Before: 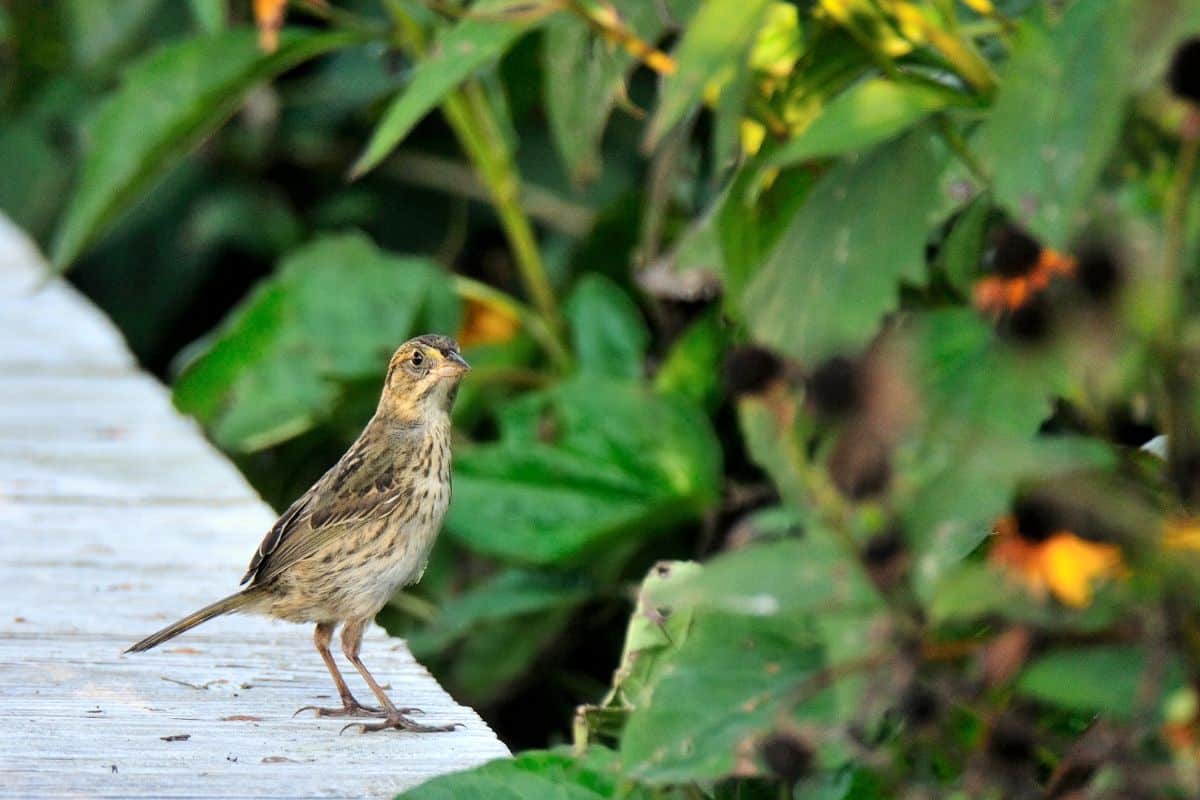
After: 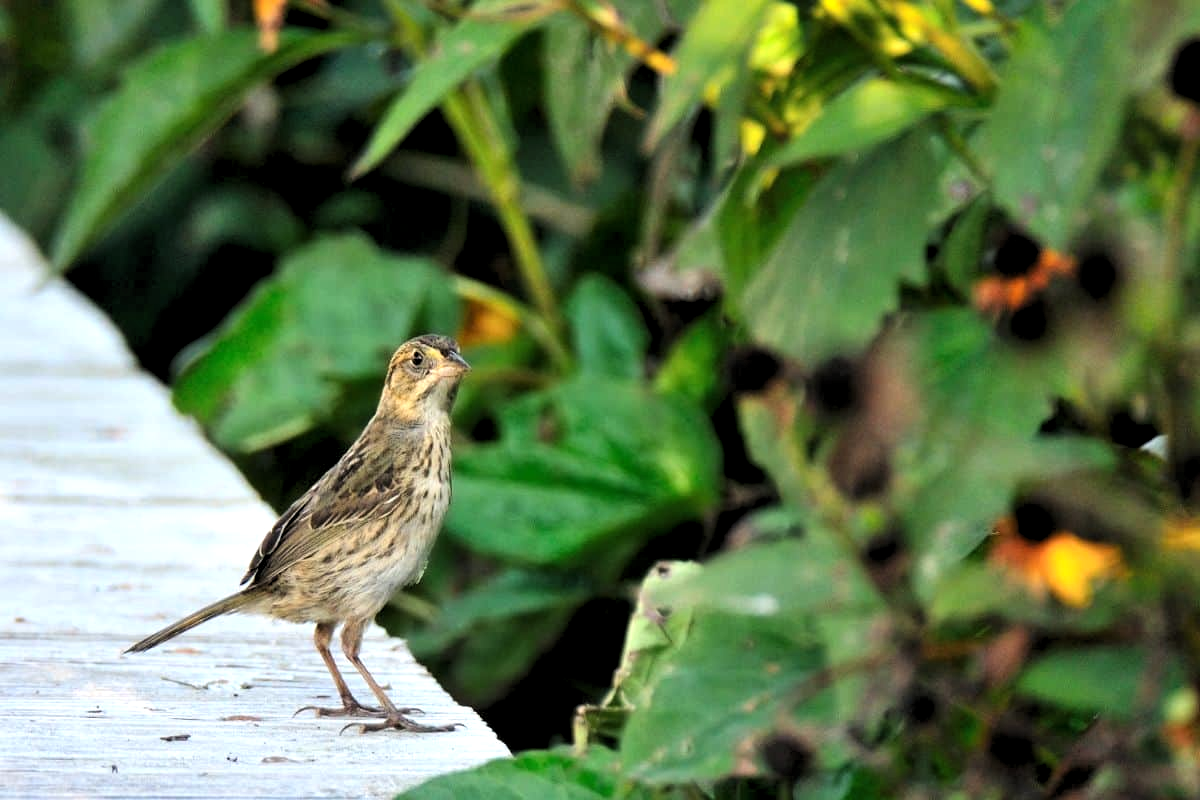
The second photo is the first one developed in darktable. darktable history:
contrast brightness saturation: contrast 0.05
levels: levels [0.062, 0.494, 0.925]
